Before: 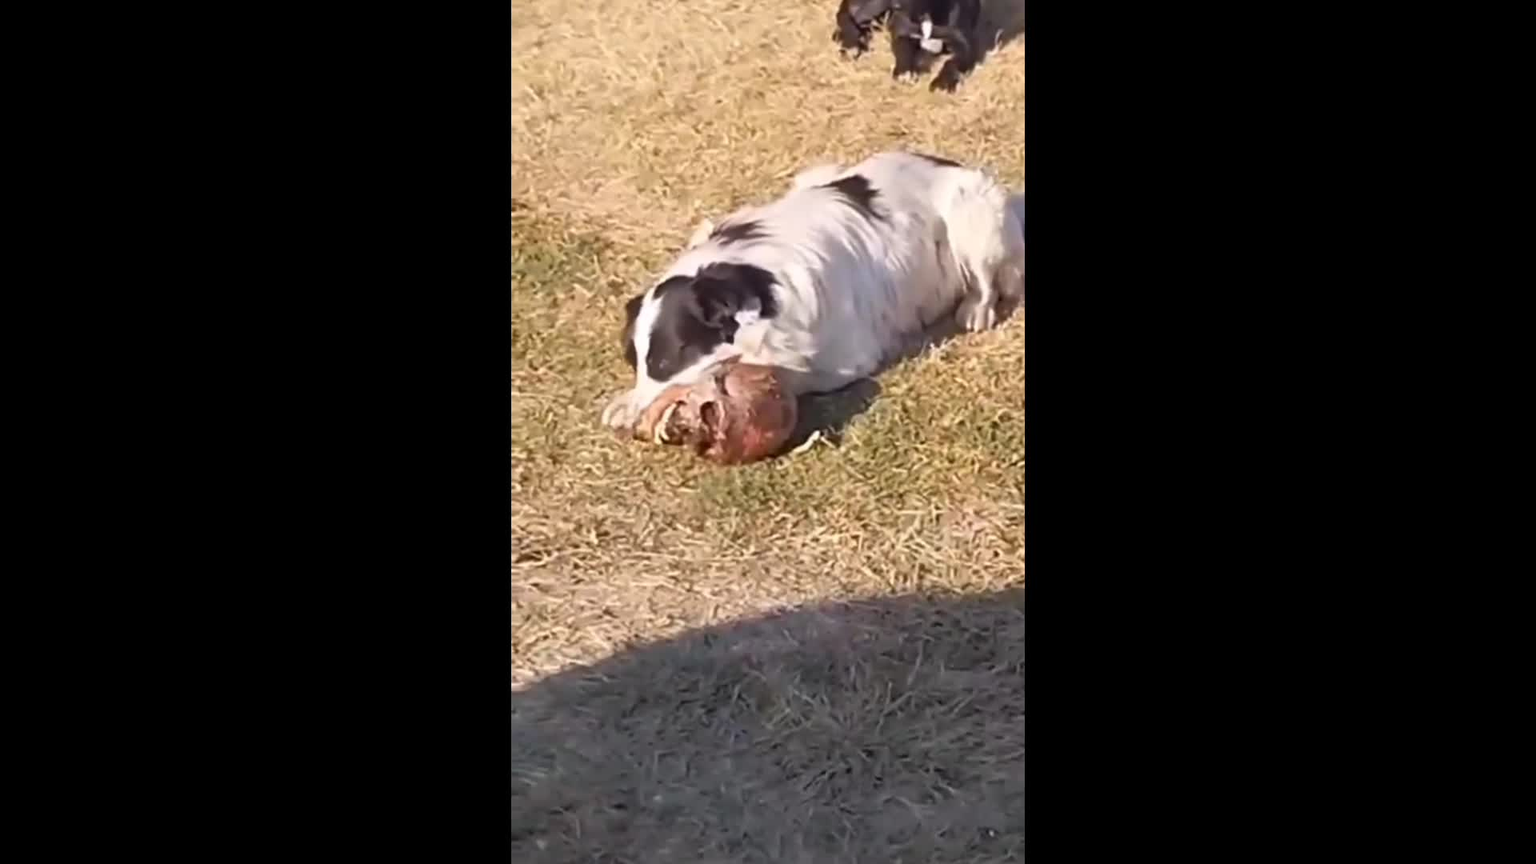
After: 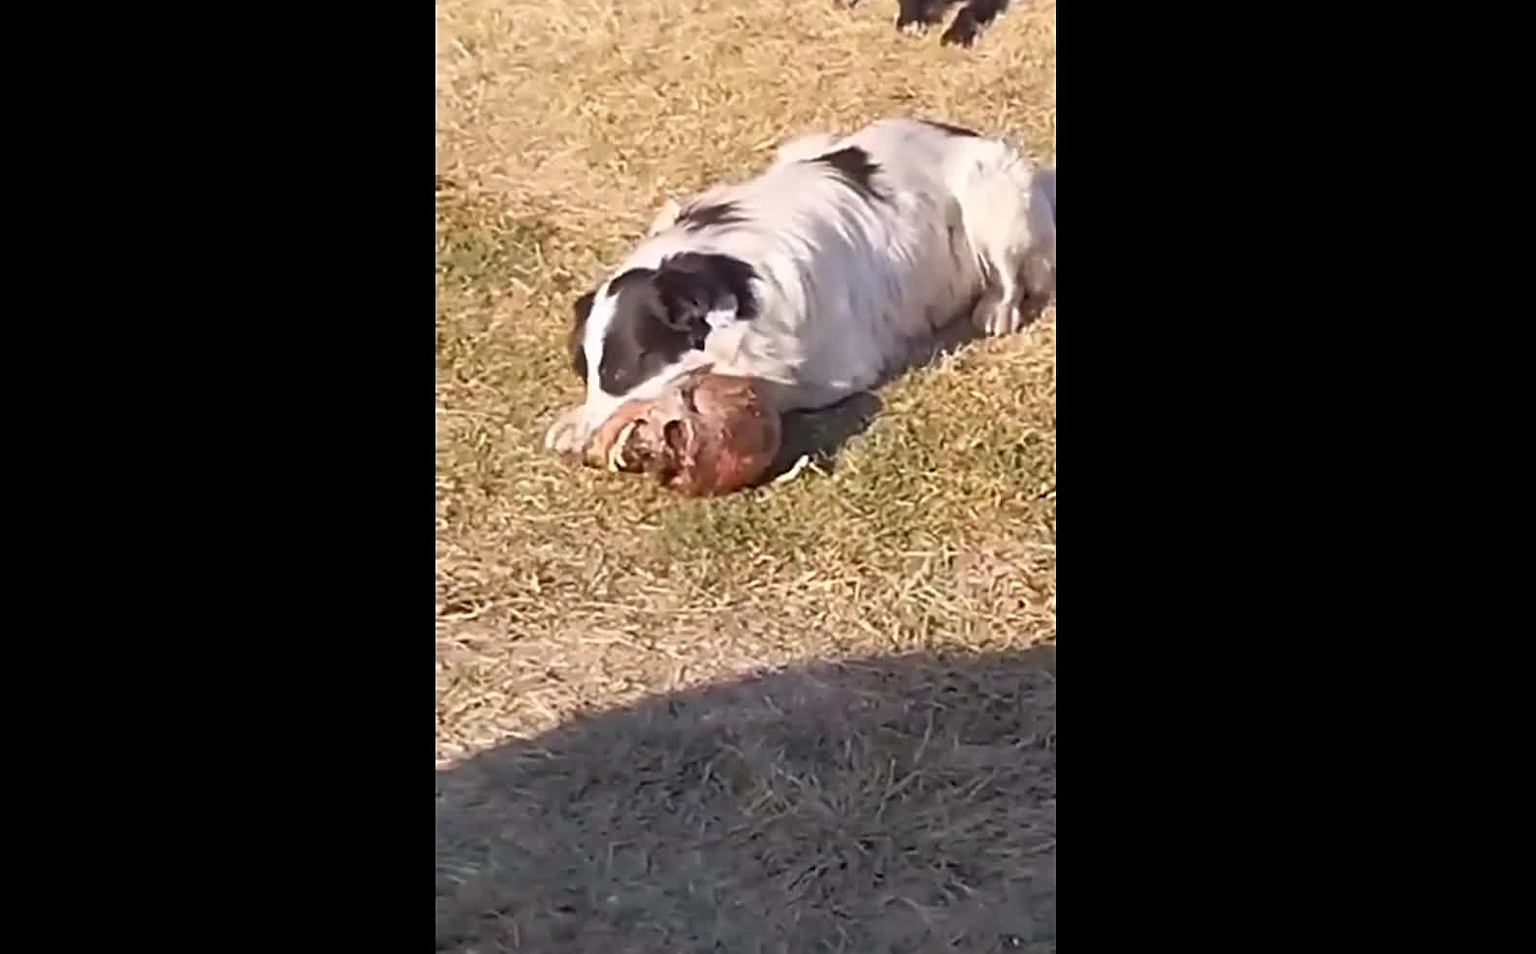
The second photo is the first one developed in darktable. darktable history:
crop: left 9.807%, top 6.259%, right 7.334%, bottom 2.177%
exposure: compensate highlight preservation false
sharpen: amount 0.478
